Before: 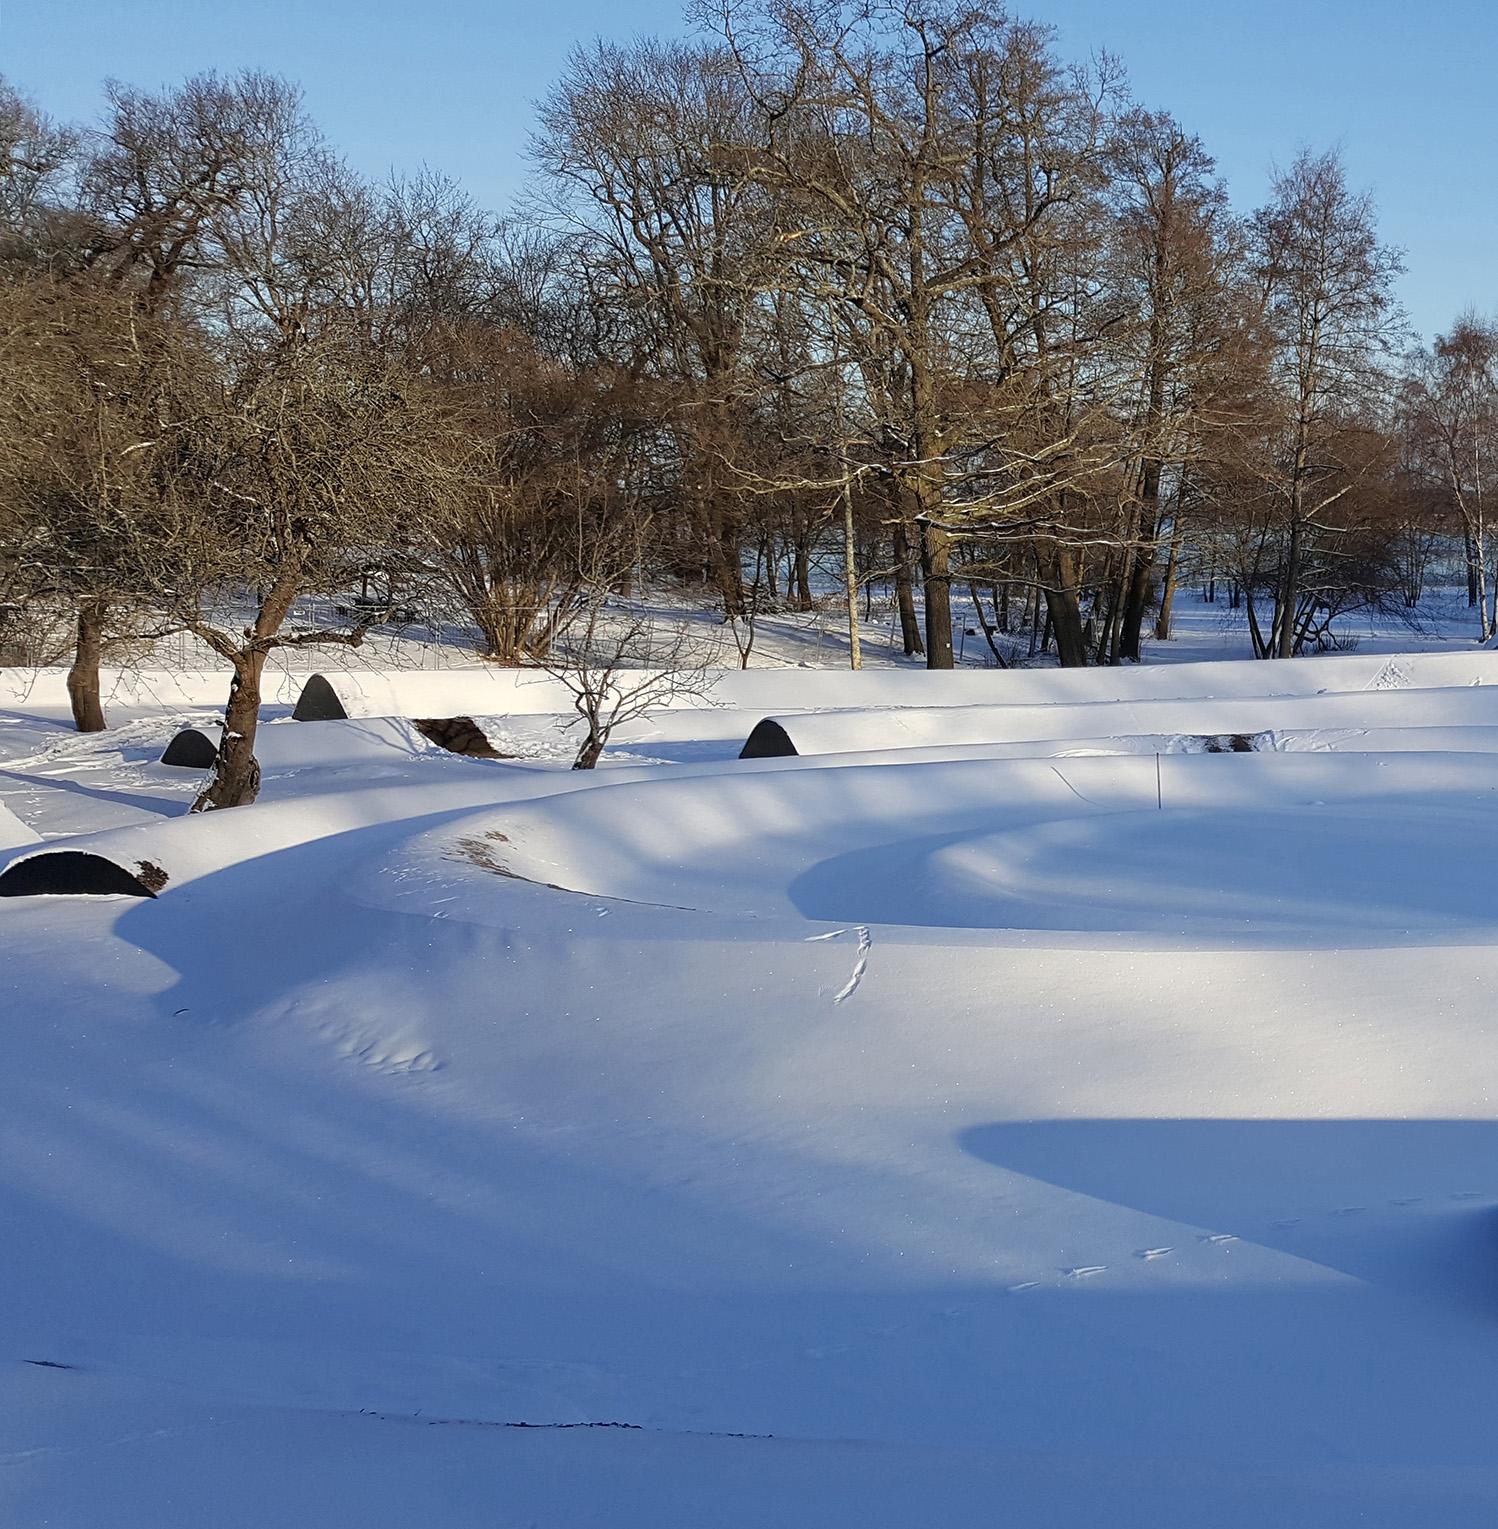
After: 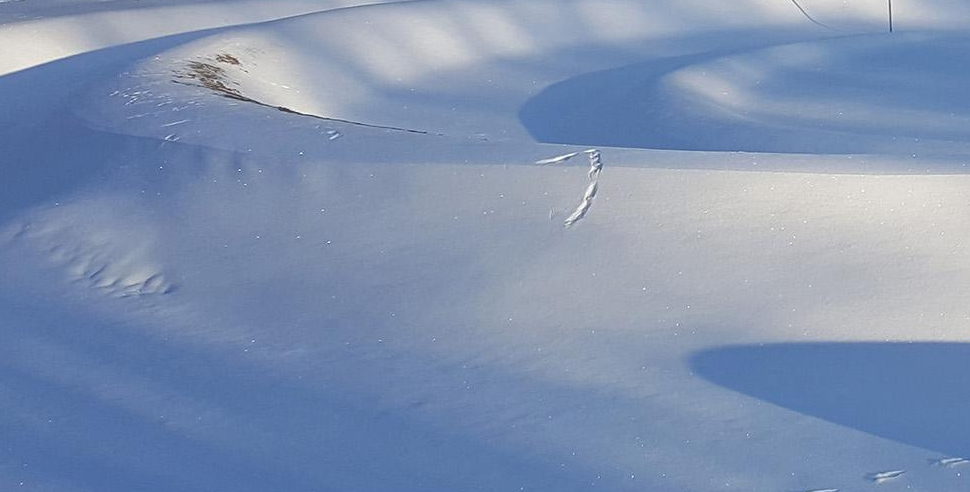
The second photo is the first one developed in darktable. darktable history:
crop: left 17.975%, top 50.852%, right 17.254%, bottom 16.923%
